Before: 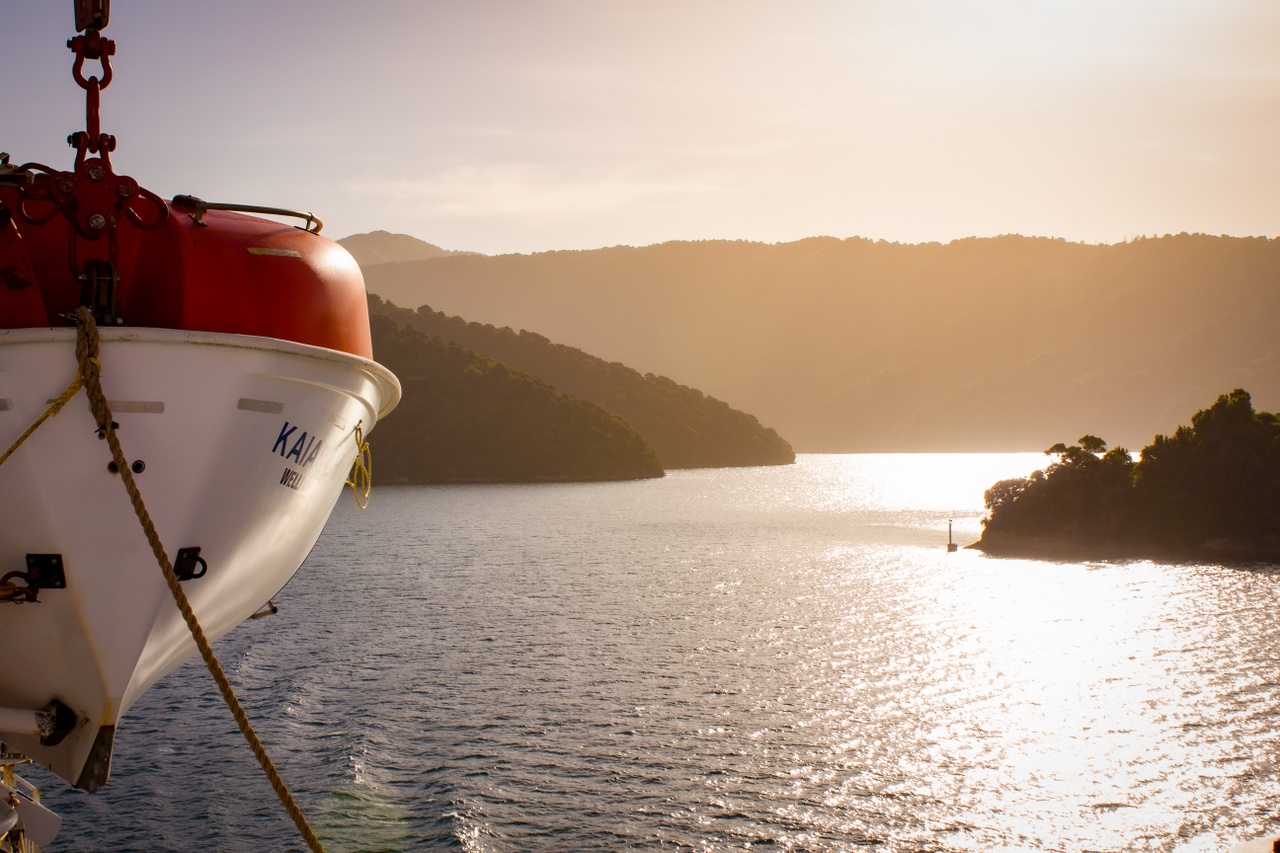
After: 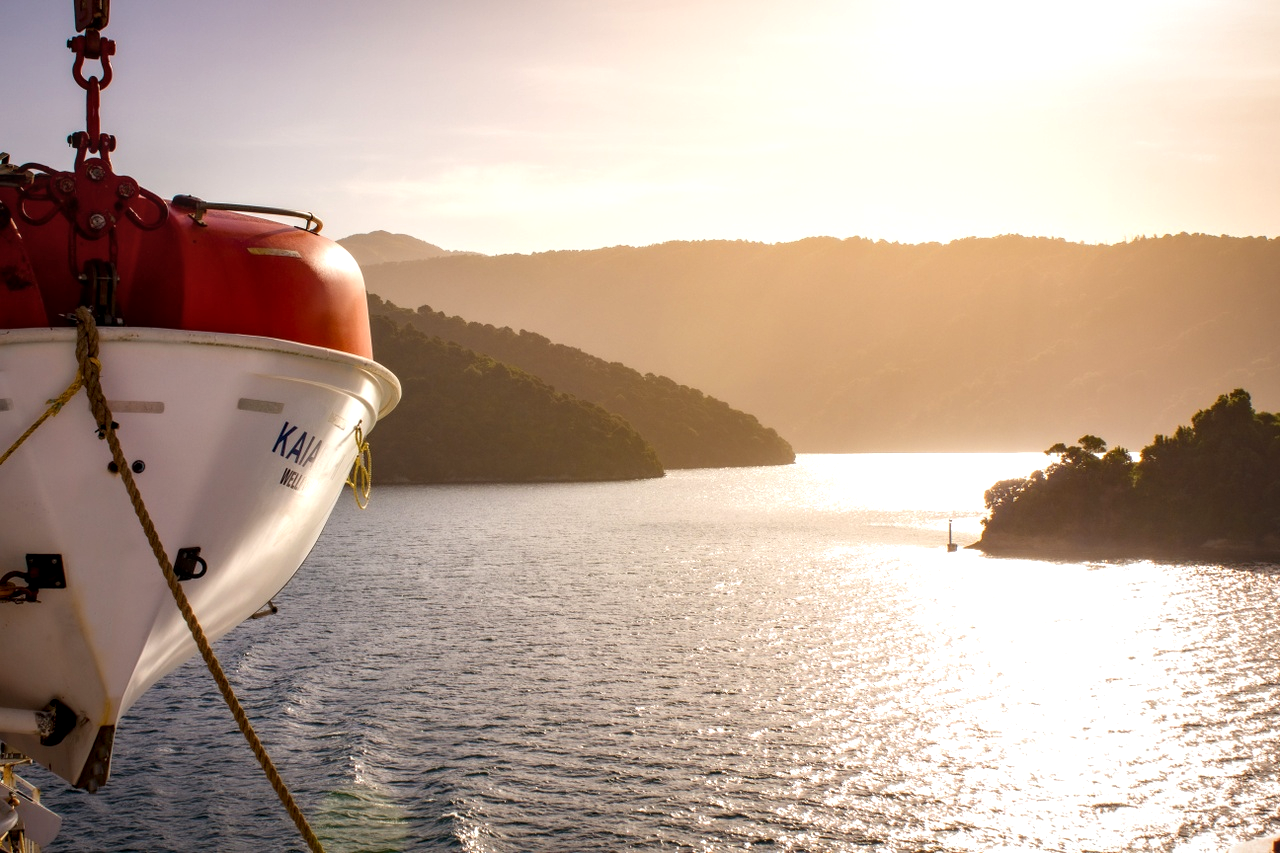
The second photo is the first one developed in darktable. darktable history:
local contrast: on, module defaults
exposure: exposure 0.357 EV, compensate highlight preservation false
